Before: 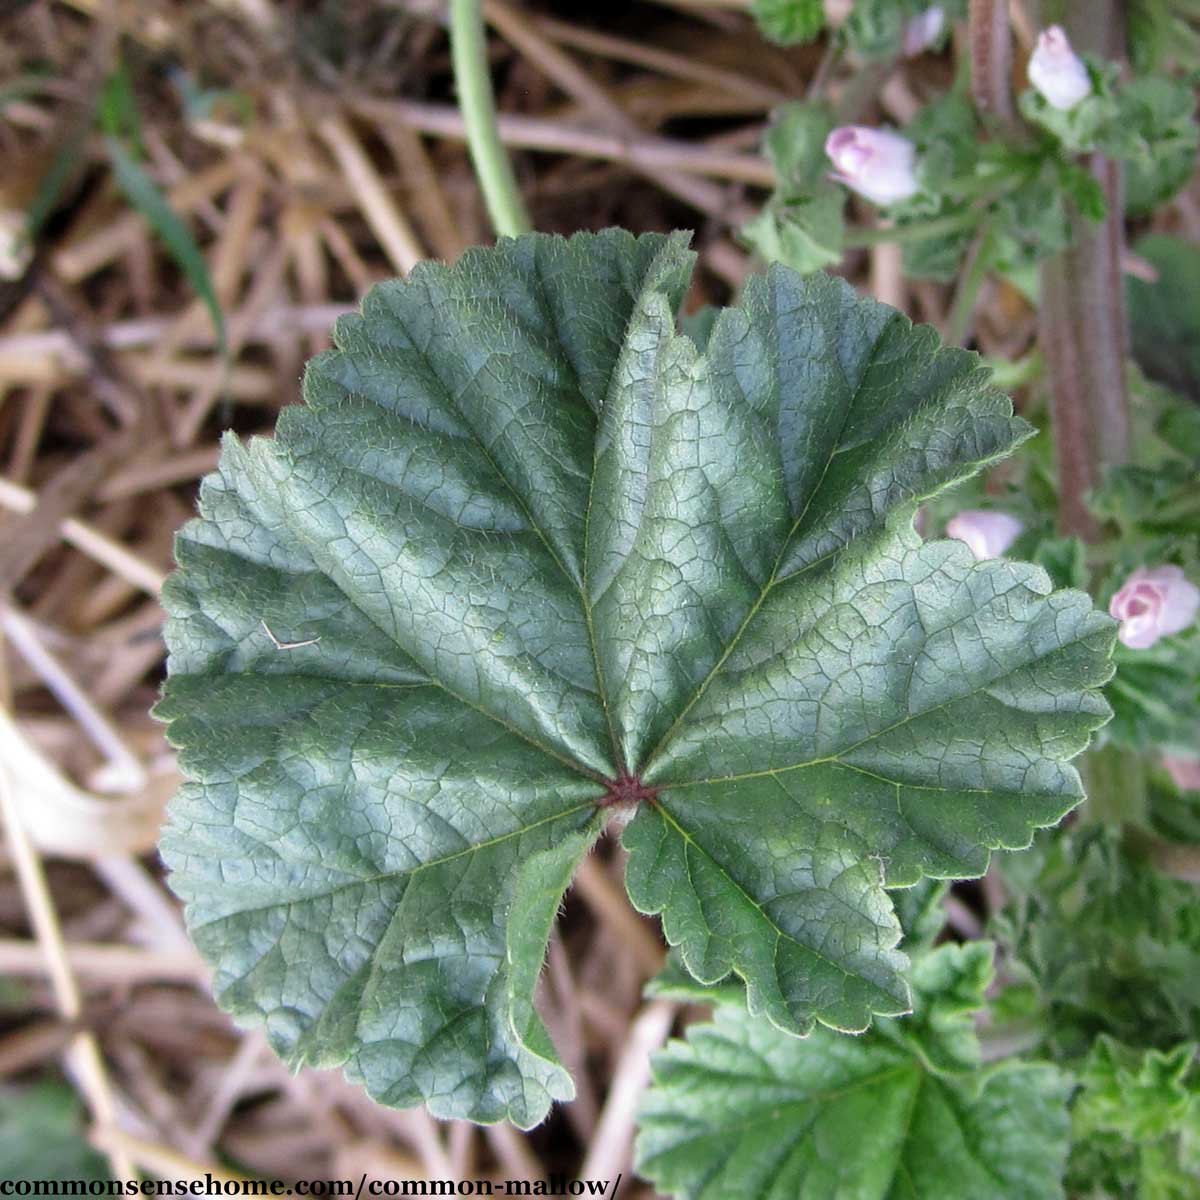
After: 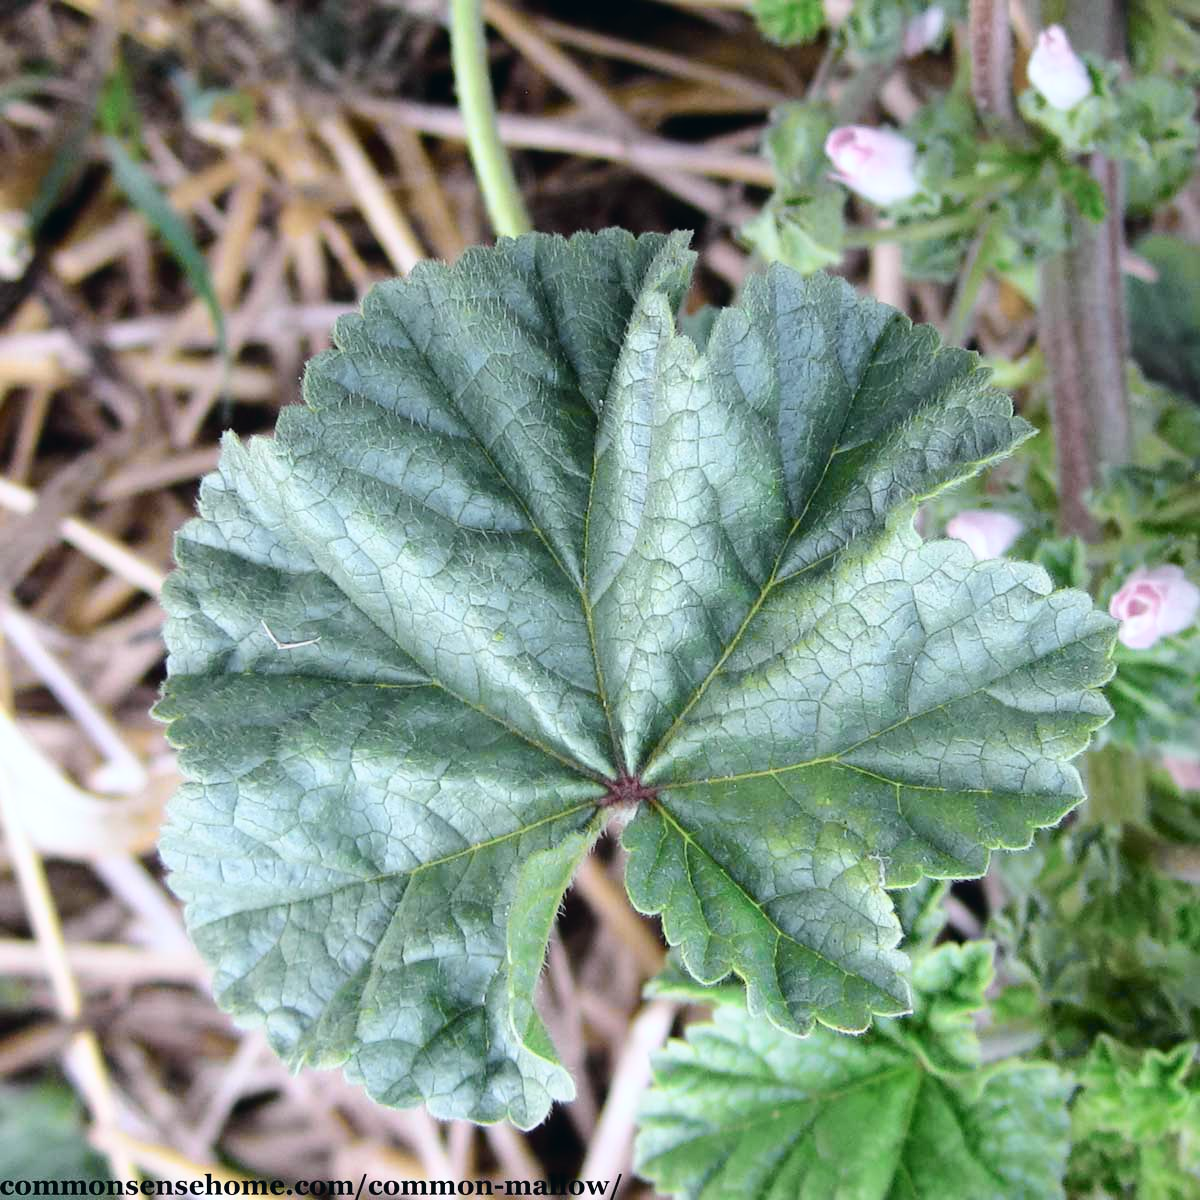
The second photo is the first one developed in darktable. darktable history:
tone curve: curves: ch0 [(0, 0.023) (0.087, 0.065) (0.184, 0.168) (0.45, 0.54) (0.57, 0.683) (0.722, 0.825) (0.877, 0.948) (1, 1)]; ch1 [(0, 0) (0.388, 0.369) (0.44, 0.44) (0.489, 0.481) (0.534, 0.528) (0.657, 0.655) (1, 1)]; ch2 [(0, 0) (0.353, 0.317) (0.408, 0.427) (0.472, 0.46) (0.5, 0.488) (0.537, 0.518) (0.576, 0.592) (0.625, 0.631) (1, 1)], color space Lab, independent channels, preserve colors none
